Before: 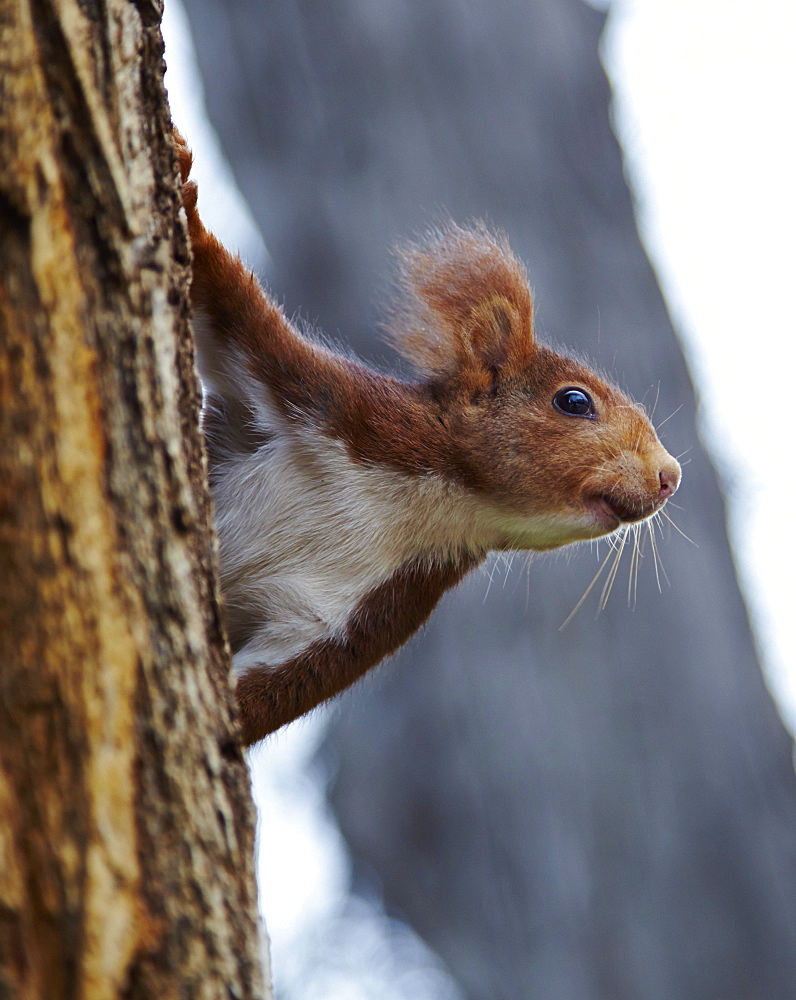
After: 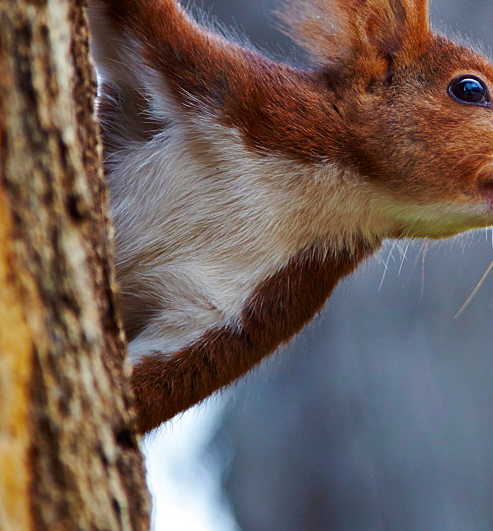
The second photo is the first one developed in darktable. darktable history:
color balance rgb: perceptual saturation grading › global saturation 0.658%, global vibrance 20%
crop: left 13.259%, top 31.23%, right 24.689%, bottom 15.664%
